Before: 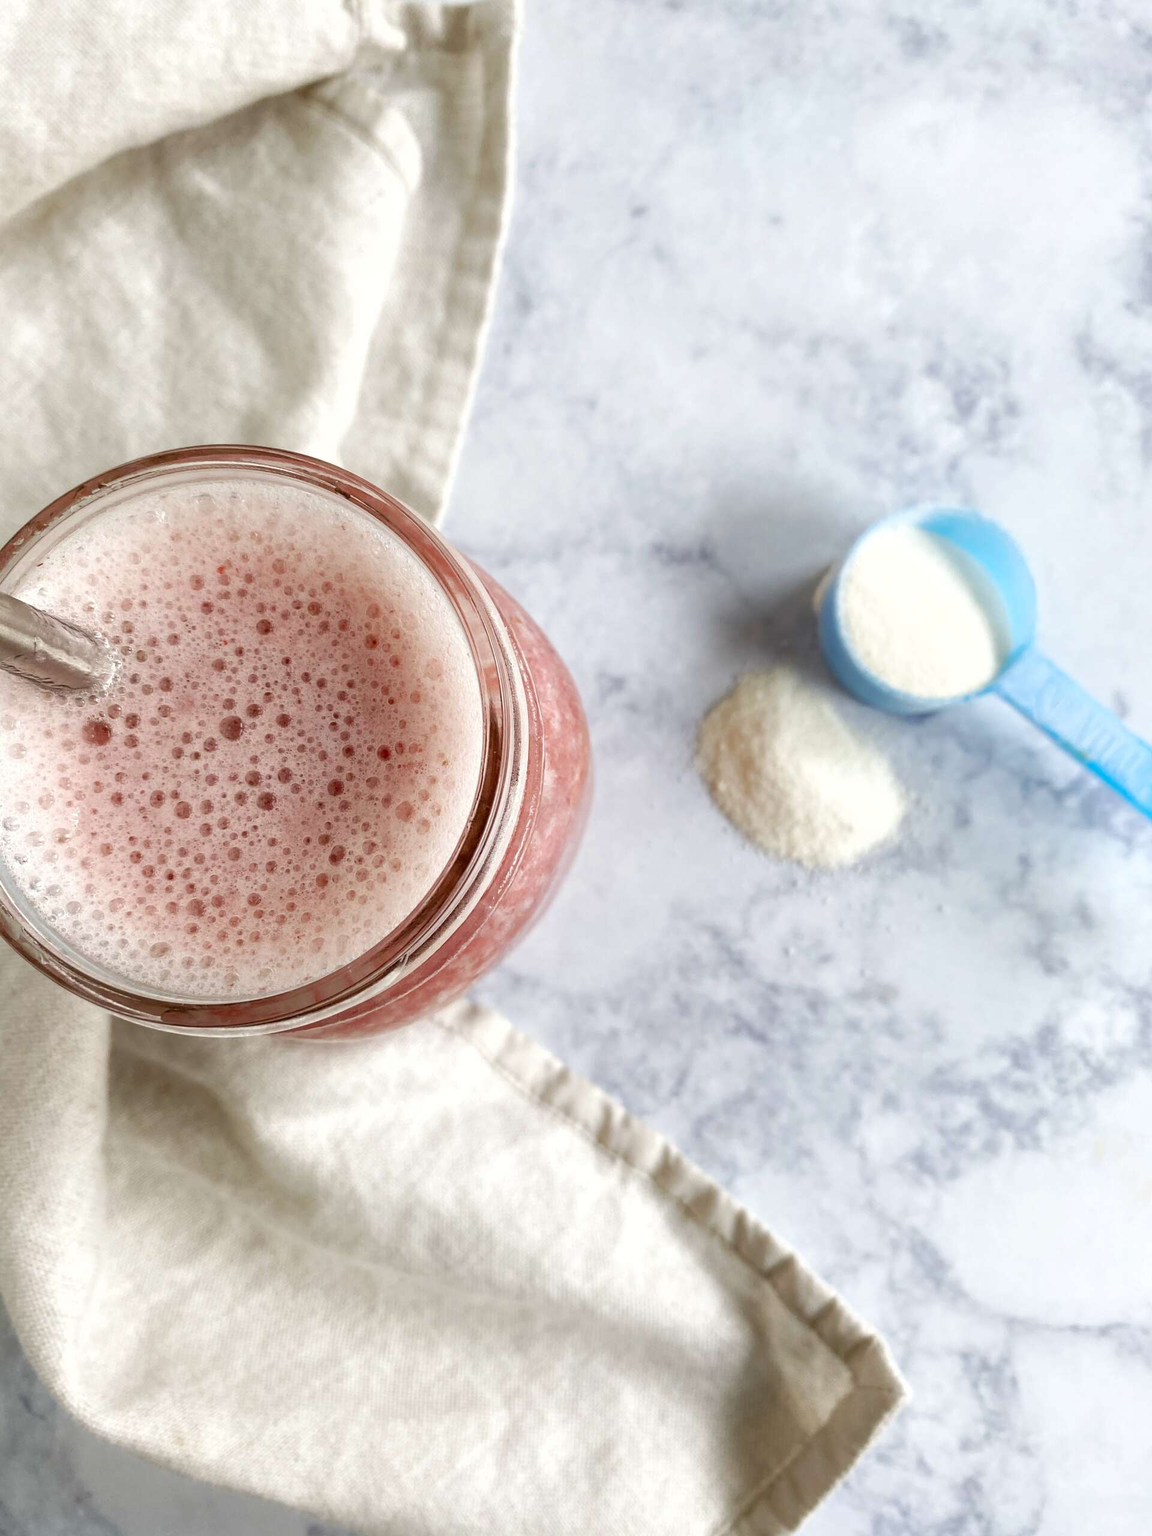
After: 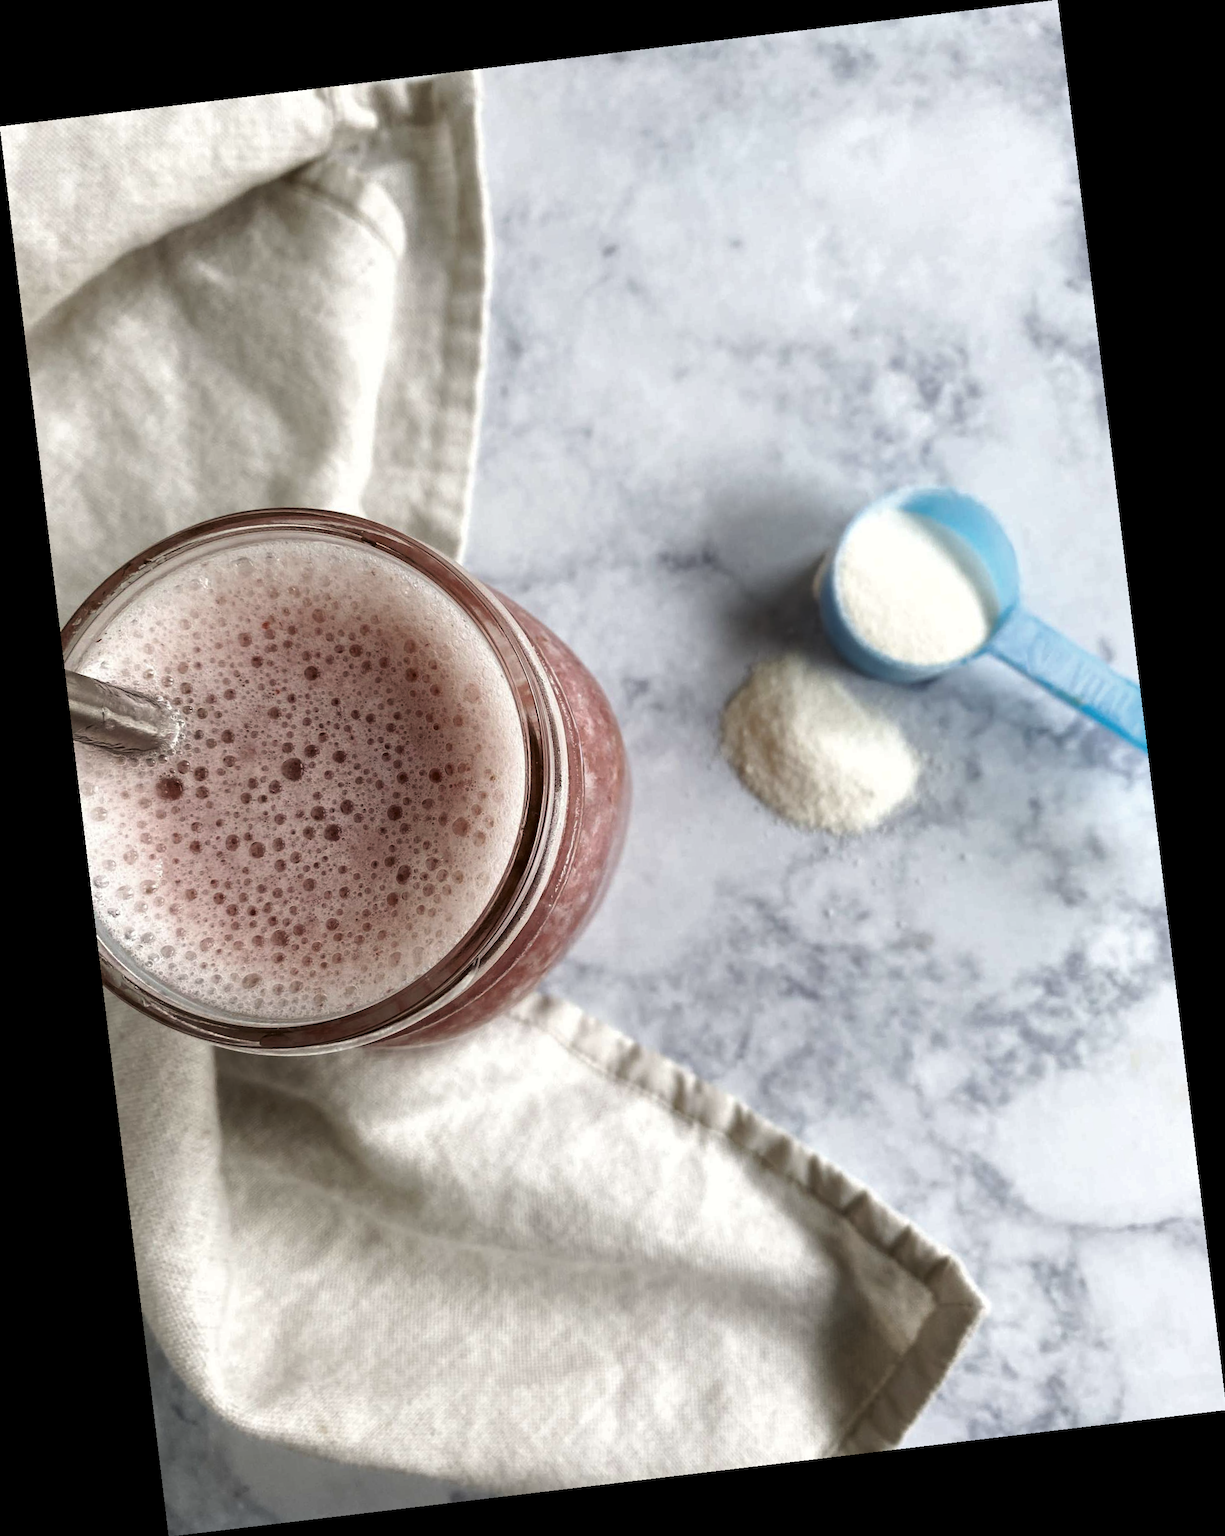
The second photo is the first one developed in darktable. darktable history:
rotate and perspective: rotation -6.83°, automatic cropping off
levels: mode automatic, black 8.58%, gray 59.42%, levels [0, 0.445, 1]
